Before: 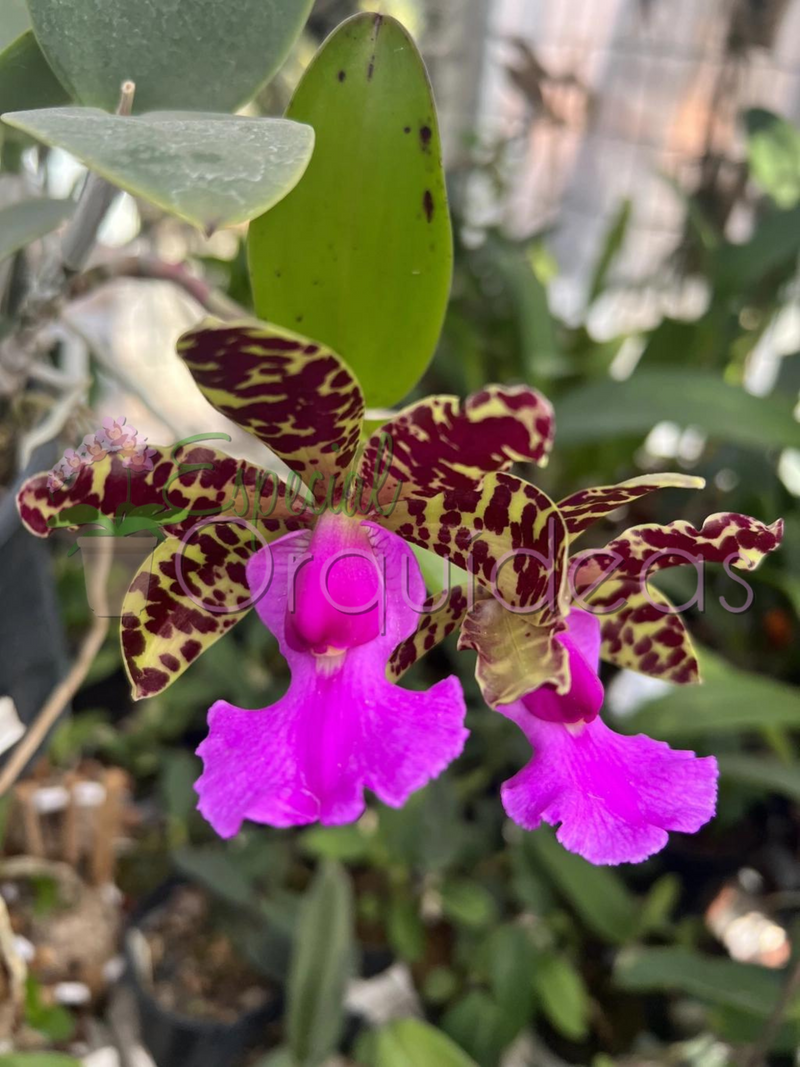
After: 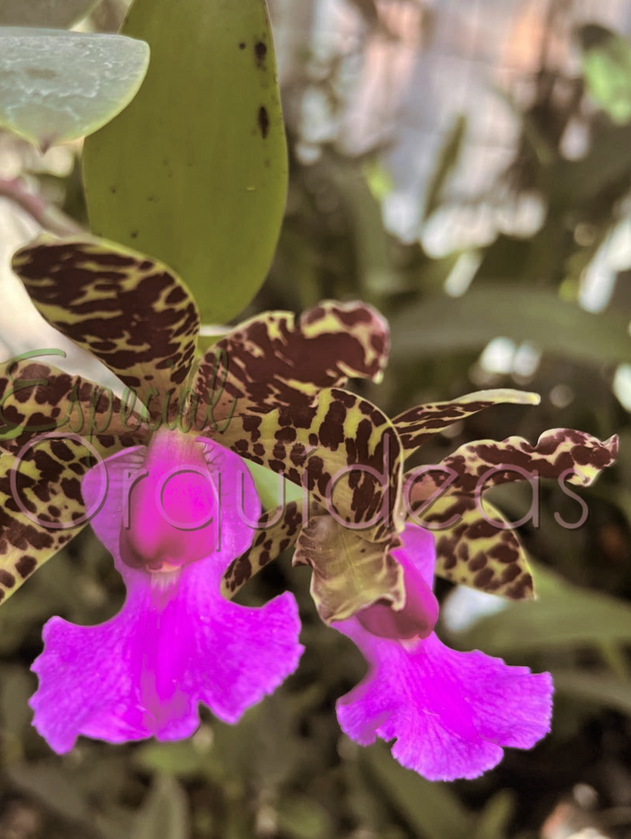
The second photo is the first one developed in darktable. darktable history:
split-toning: shadows › hue 32.4°, shadows › saturation 0.51, highlights › hue 180°, highlights › saturation 0, balance -60.17, compress 55.19%
crop and rotate: left 20.74%, top 7.912%, right 0.375%, bottom 13.378%
